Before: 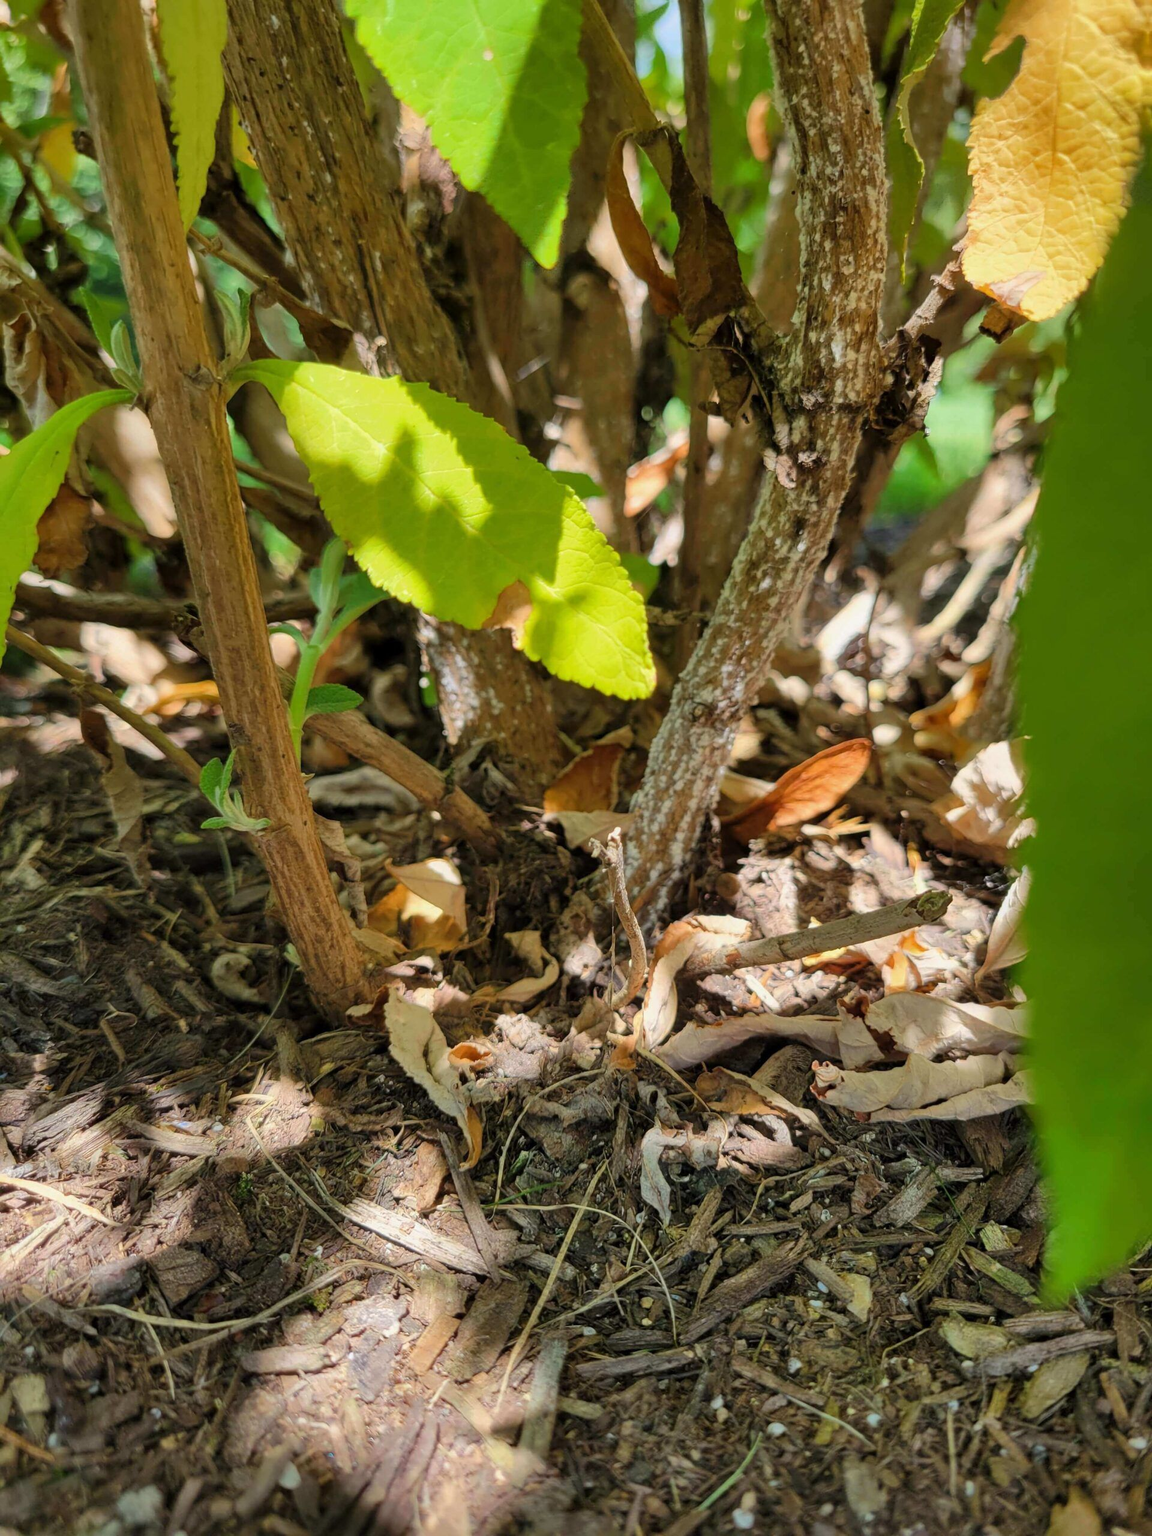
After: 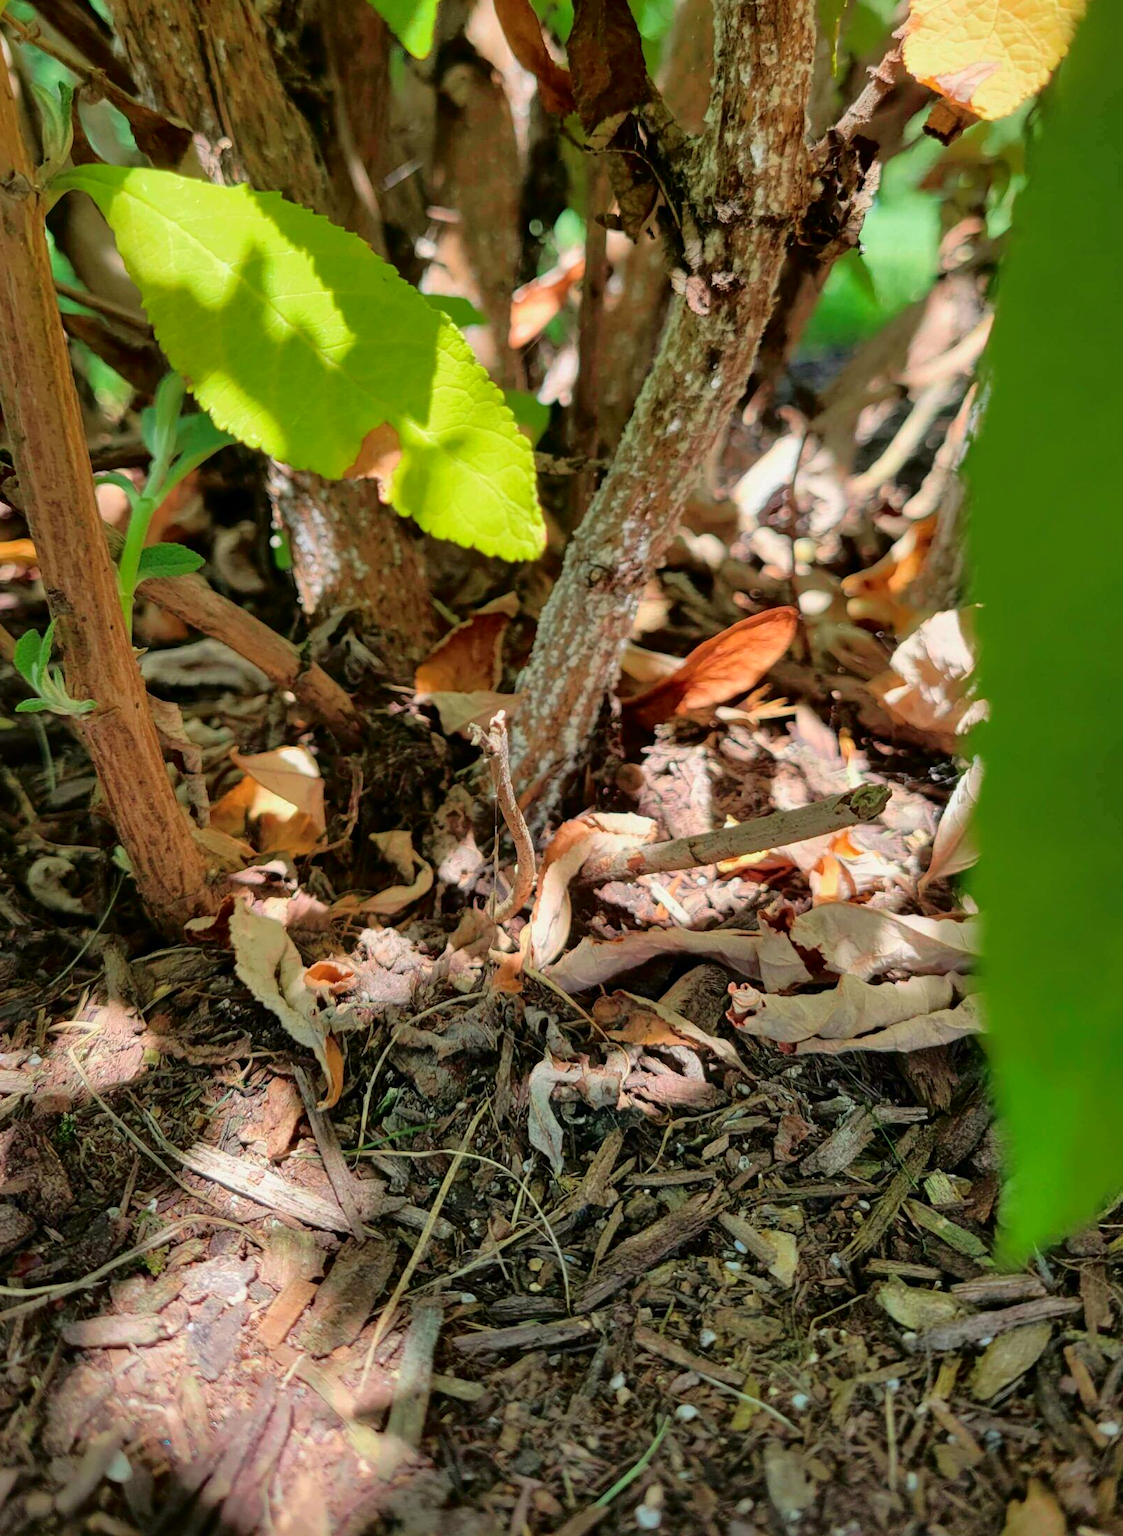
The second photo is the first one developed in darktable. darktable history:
tone curve: curves: ch0 [(0, 0) (0.126, 0.061) (0.362, 0.382) (0.498, 0.498) (0.706, 0.712) (1, 1)]; ch1 [(0, 0) (0.5, 0.497) (0.55, 0.578) (1, 1)]; ch2 [(0, 0) (0.44, 0.424) (0.489, 0.486) (0.537, 0.538) (1, 1)], color space Lab, independent channels, preserve colors none
crop: left 16.315%, top 14.246%
